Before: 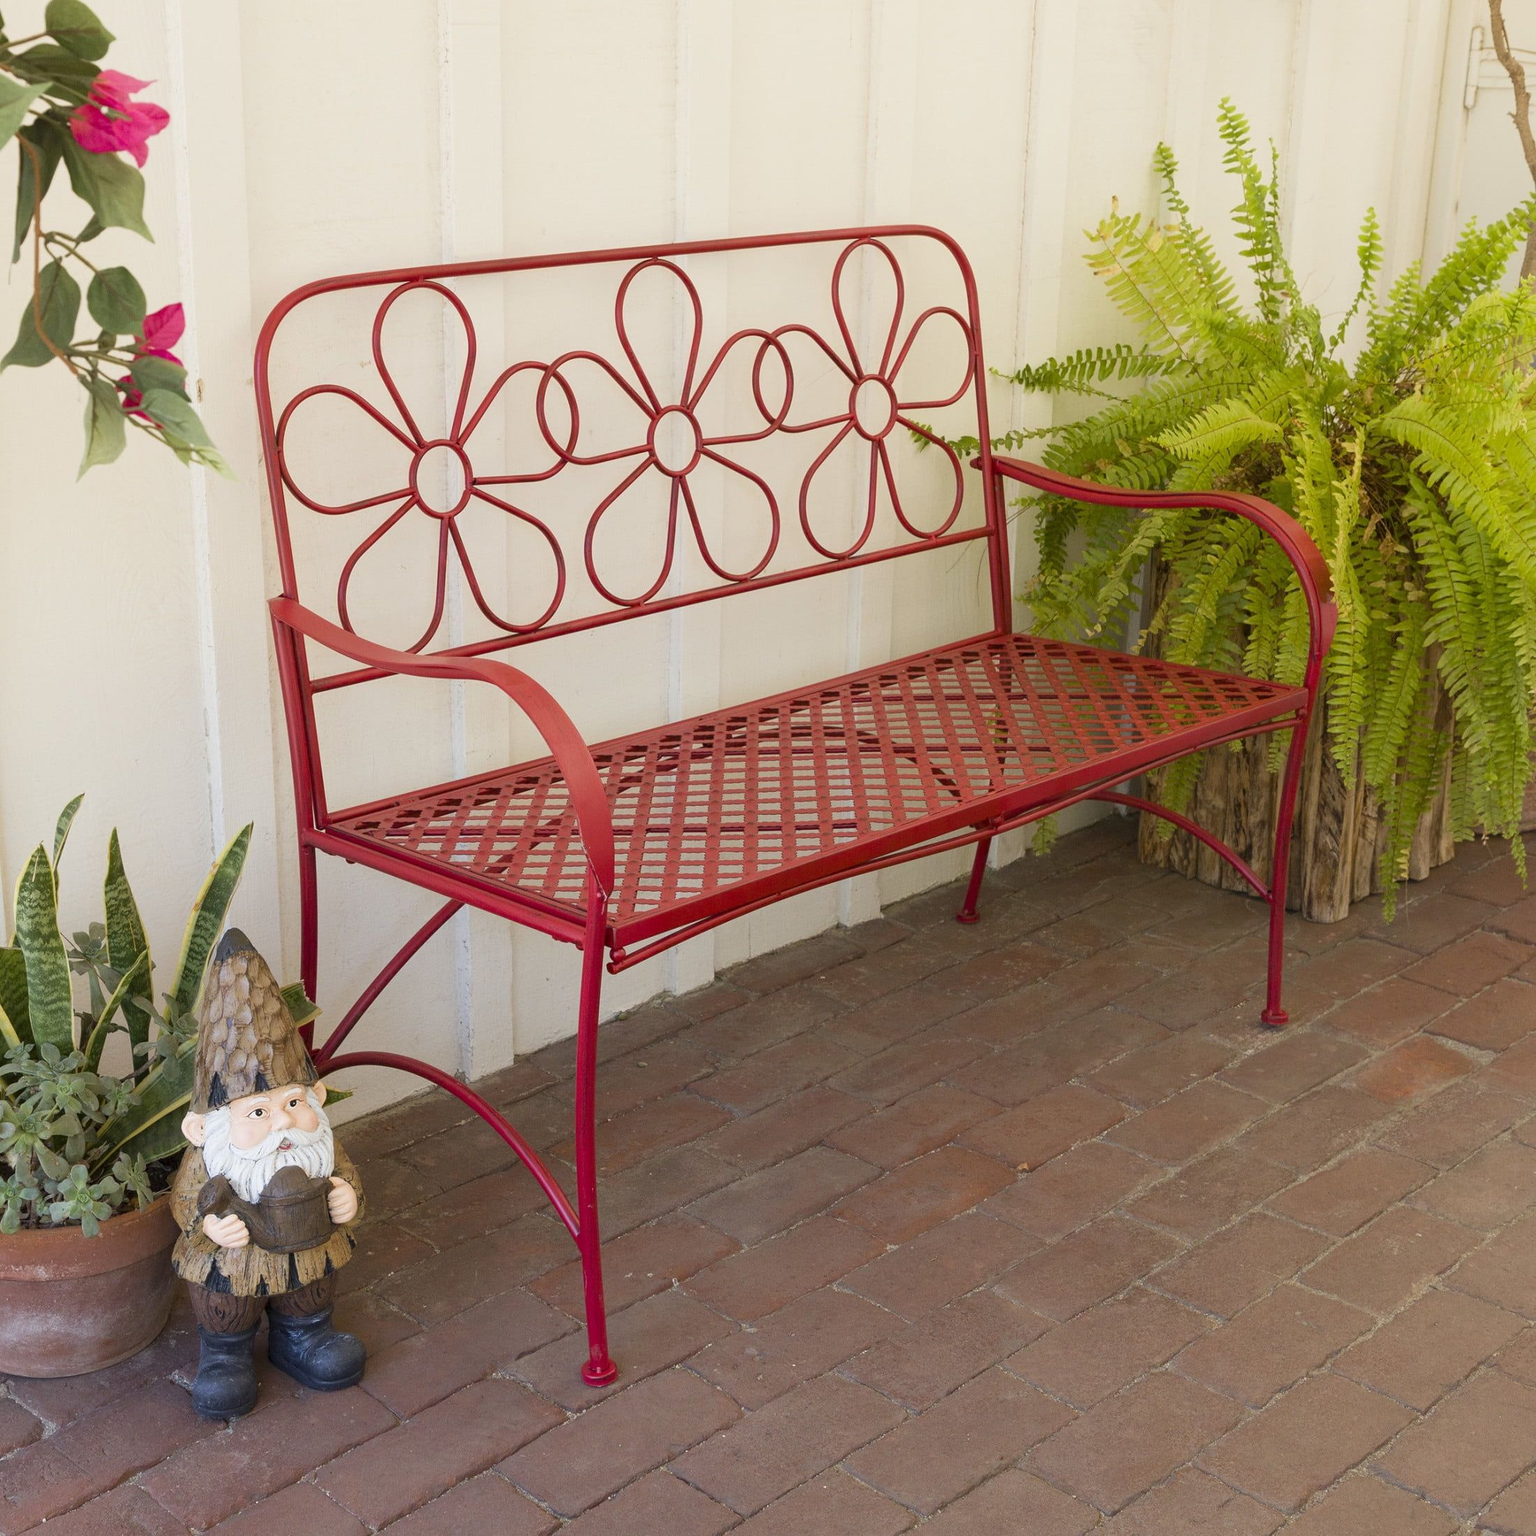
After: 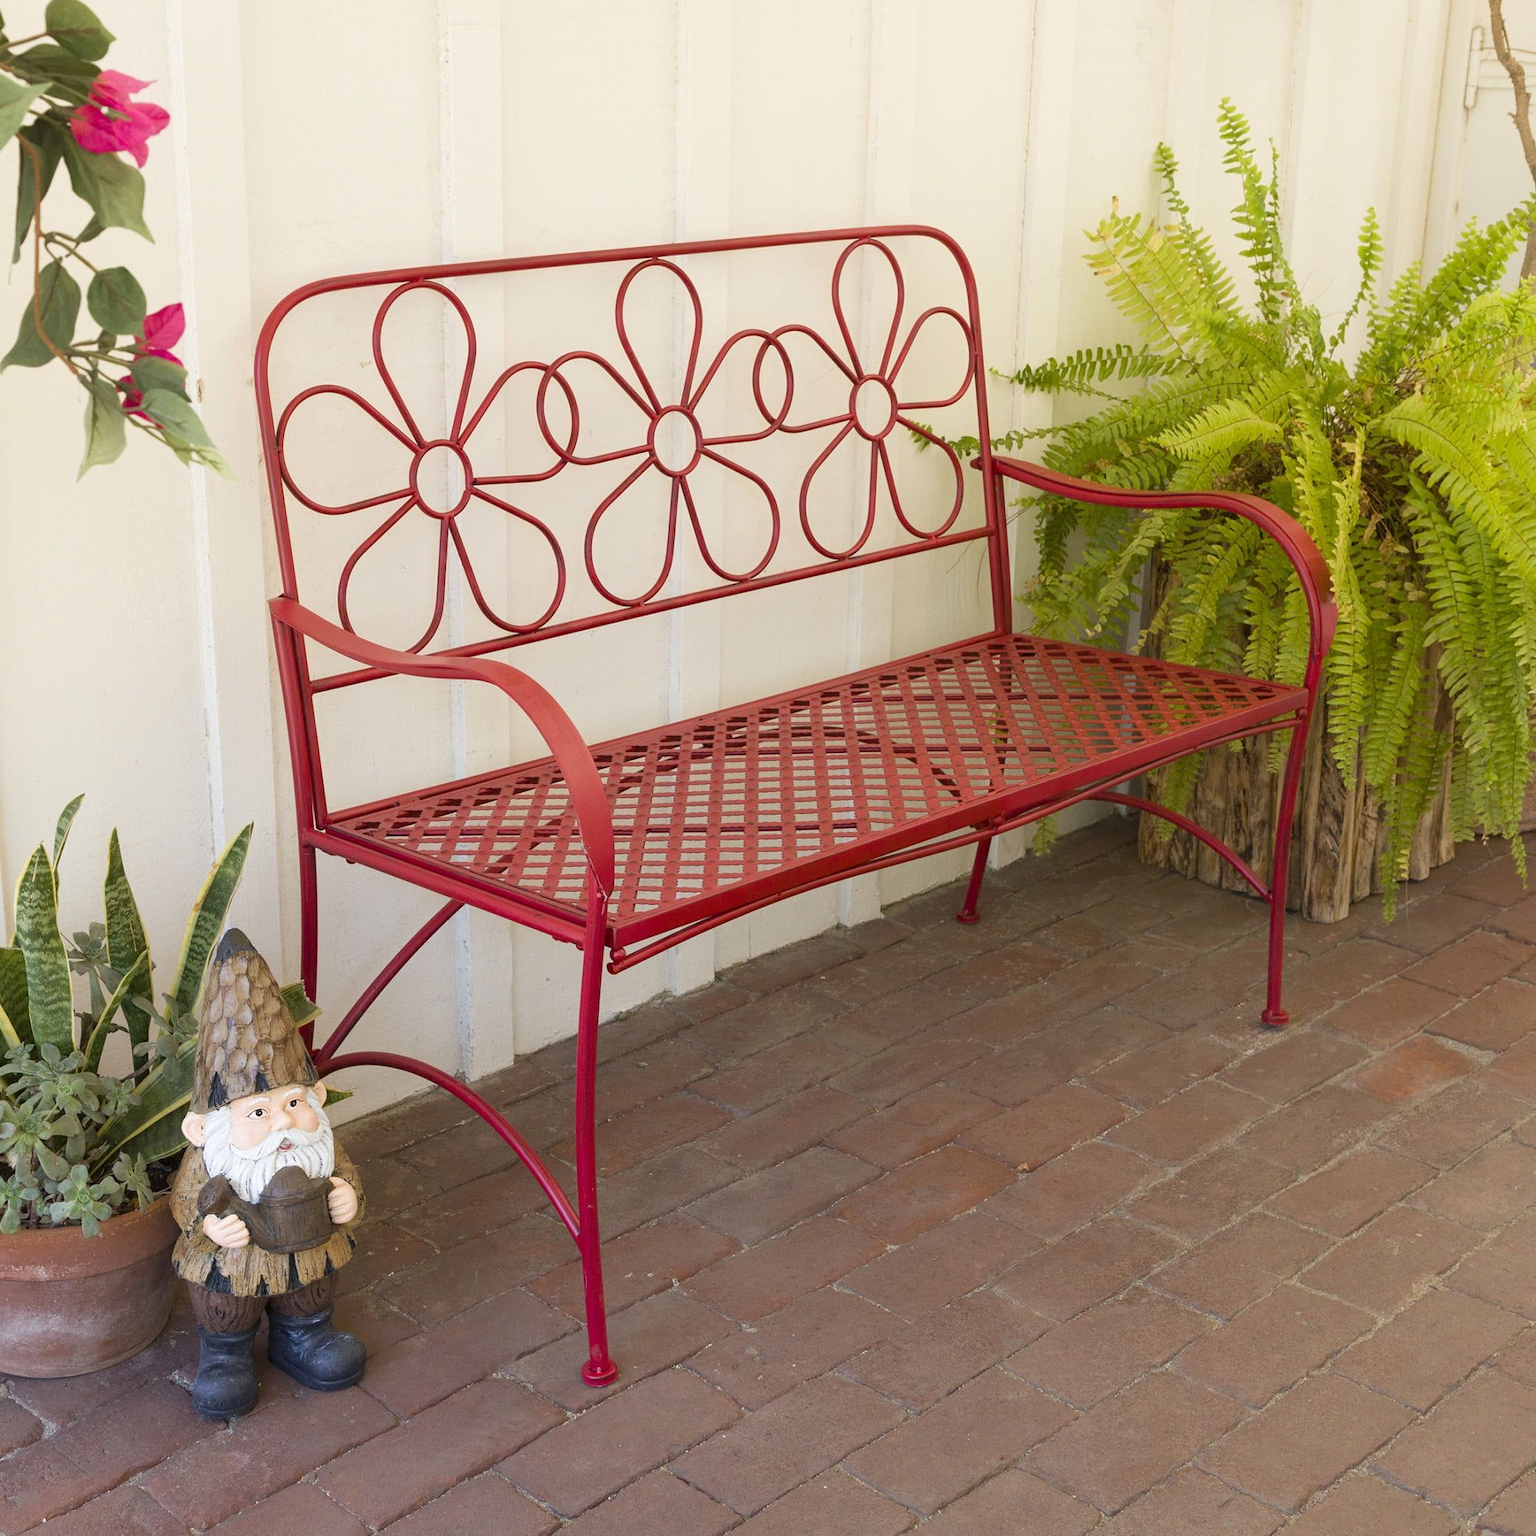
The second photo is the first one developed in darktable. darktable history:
exposure: exposure 0.128 EV, compensate highlight preservation false
